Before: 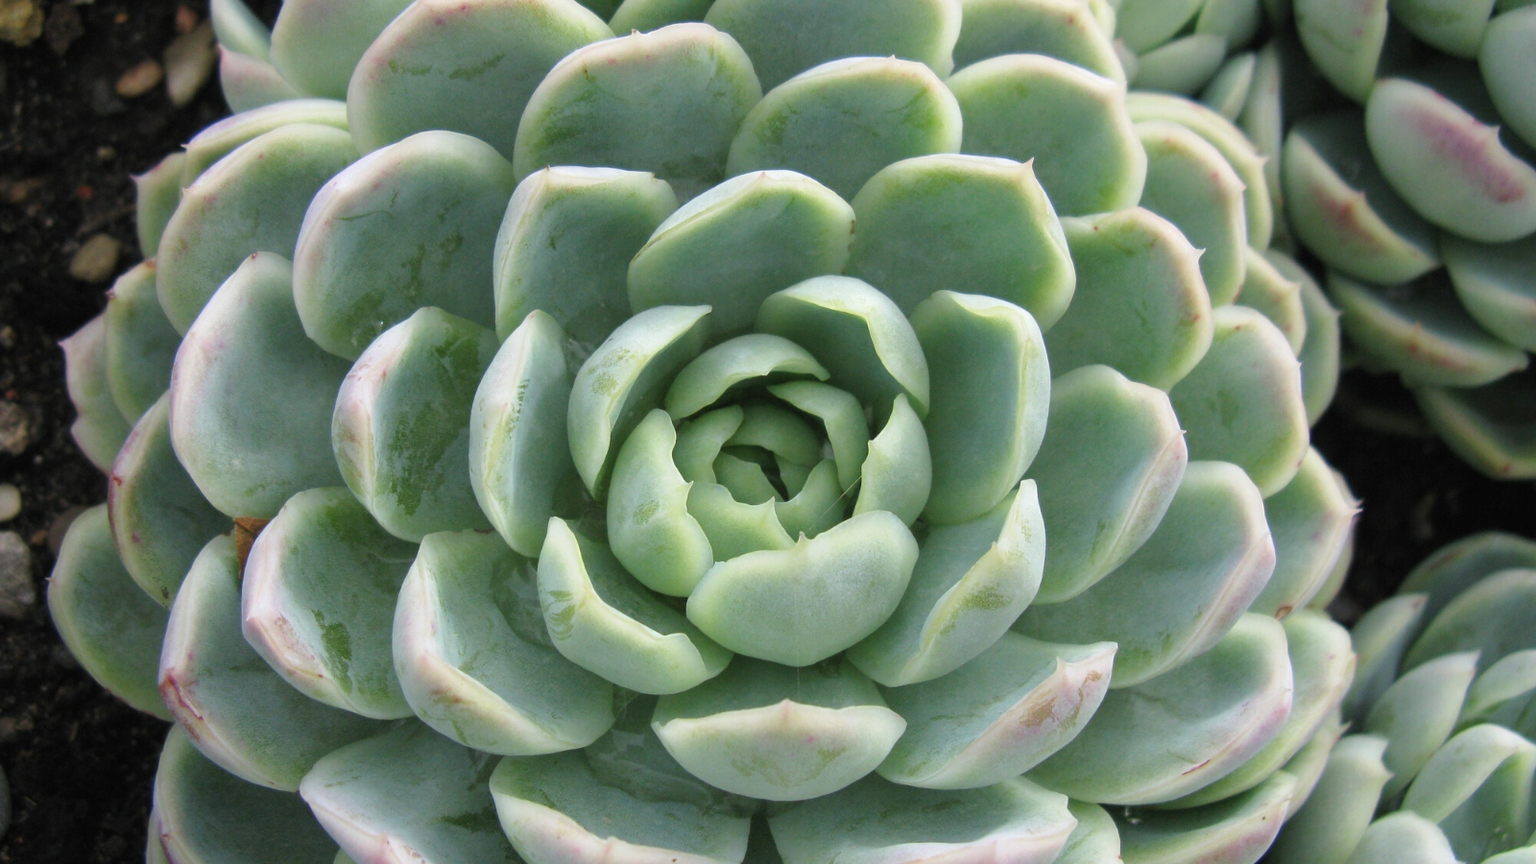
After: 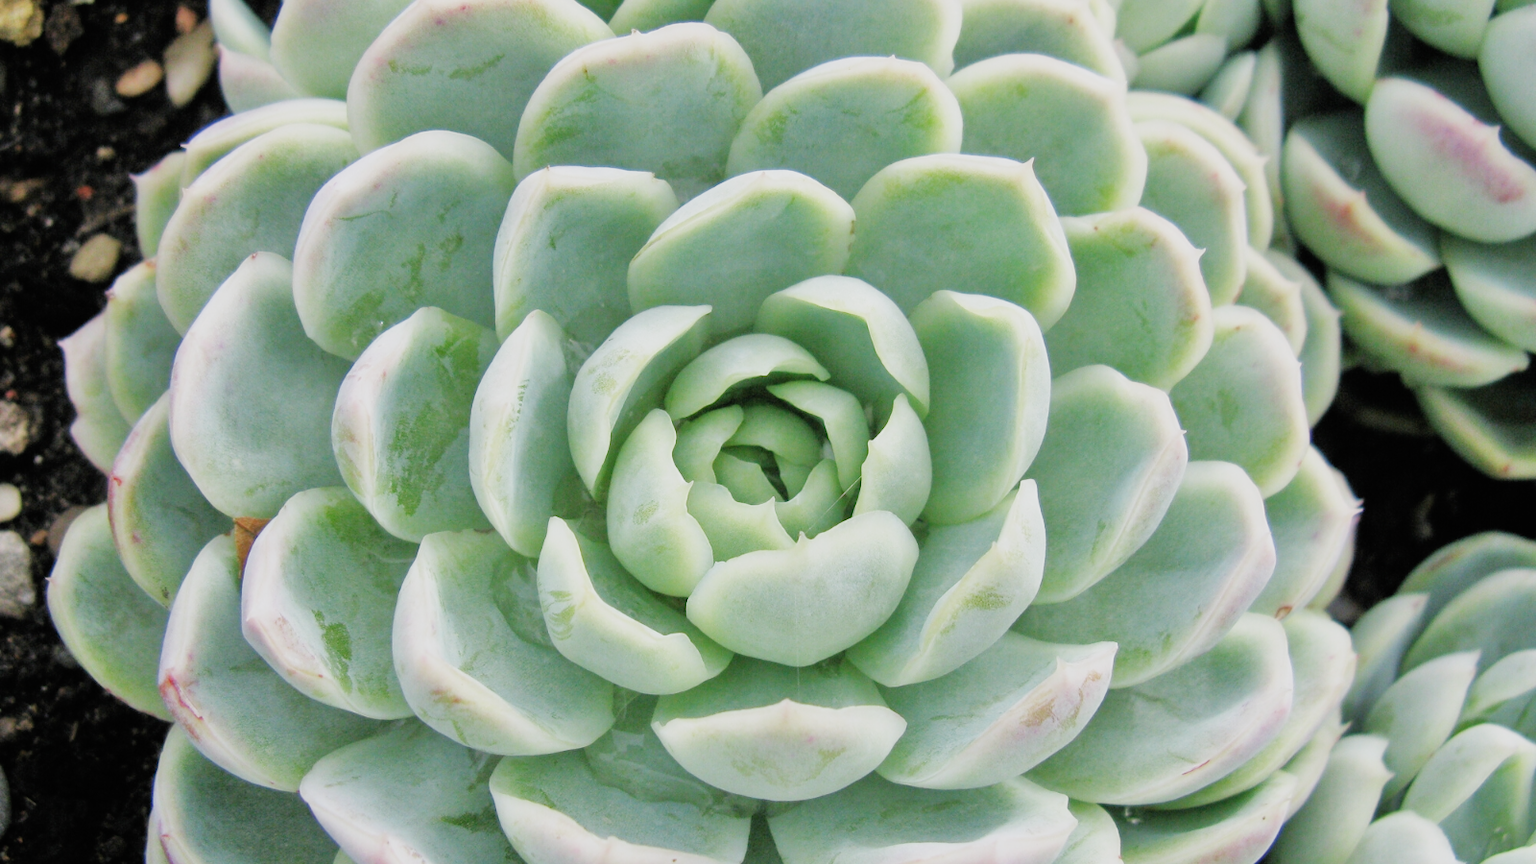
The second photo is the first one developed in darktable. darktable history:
tone equalizer: -7 EV 0.15 EV, -6 EV 0.6 EV, -5 EV 1.15 EV, -4 EV 1.33 EV, -3 EV 1.15 EV, -2 EV 0.6 EV, -1 EV 0.15 EV, mask exposure compensation -0.5 EV
exposure: black level correction 0, exposure 0.5 EV, compensate highlight preservation false
sigmoid: skew -0.2, preserve hue 0%, red attenuation 0.1, red rotation 0.035, green attenuation 0.1, green rotation -0.017, blue attenuation 0.15, blue rotation -0.052, base primaries Rec2020
